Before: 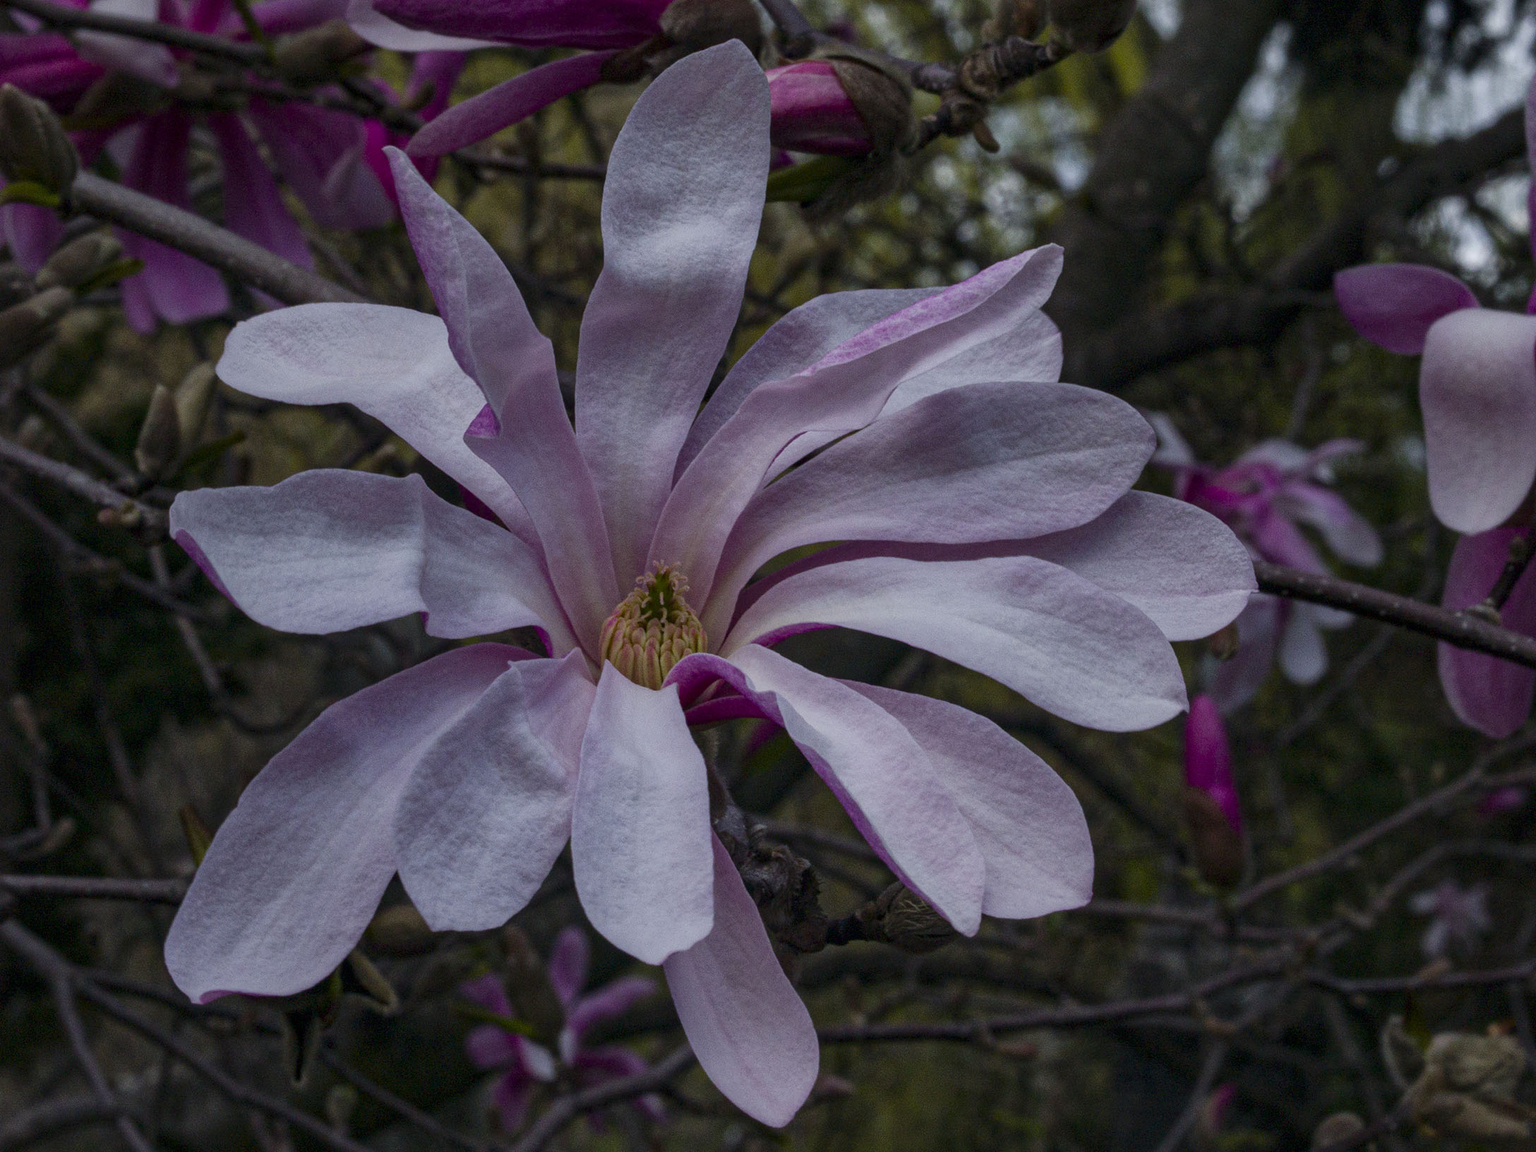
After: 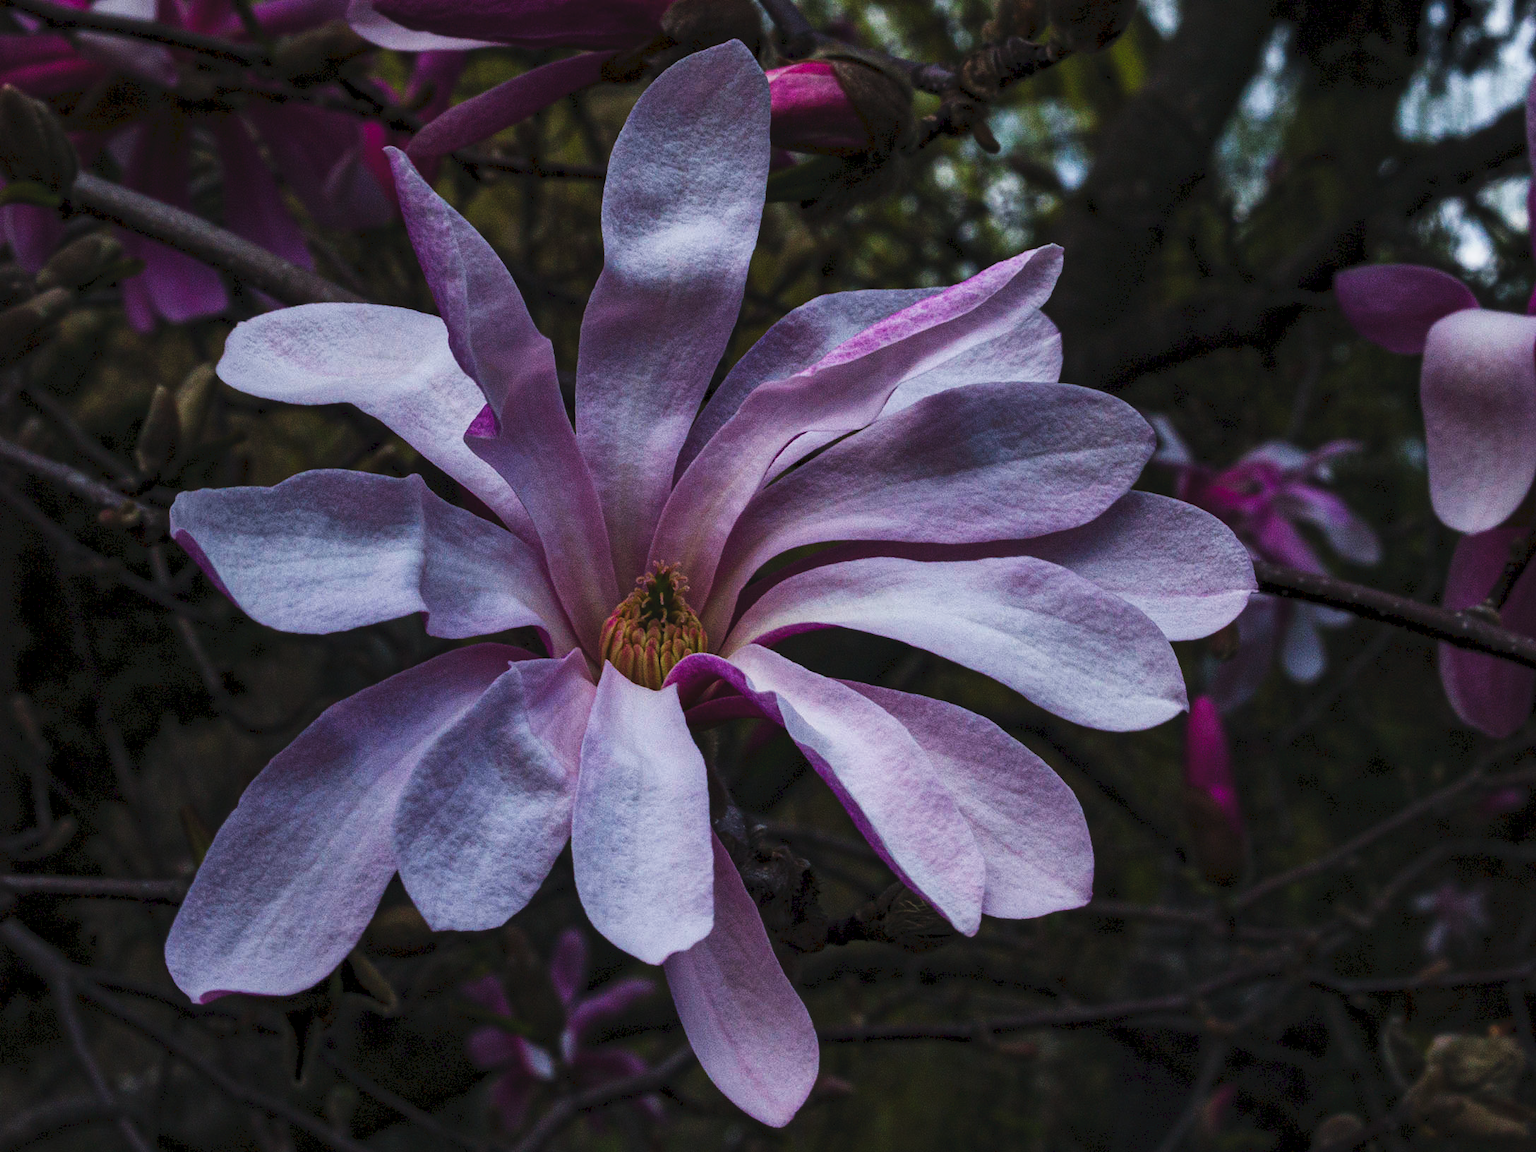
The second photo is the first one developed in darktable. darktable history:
color balance: mode lift, gamma, gain (sRGB), lift [0.97, 1, 1, 1], gamma [1.03, 1, 1, 1]
exposure: compensate highlight preservation false
tone curve: curves: ch0 [(0, 0) (0.003, 0.06) (0.011, 0.059) (0.025, 0.065) (0.044, 0.076) (0.069, 0.088) (0.1, 0.102) (0.136, 0.116) (0.177, 0.137) (0.224, 0.169) (0.277, 0.214) (0.335, 0.271) (0.399, 0.356) (0.468, 0.459) (0.543, 0.579) (0.623, 0.705) (0.709, 0.823) (0.801, 0.918) (0.898, 0.963) (1, 1)], preserve colors none
